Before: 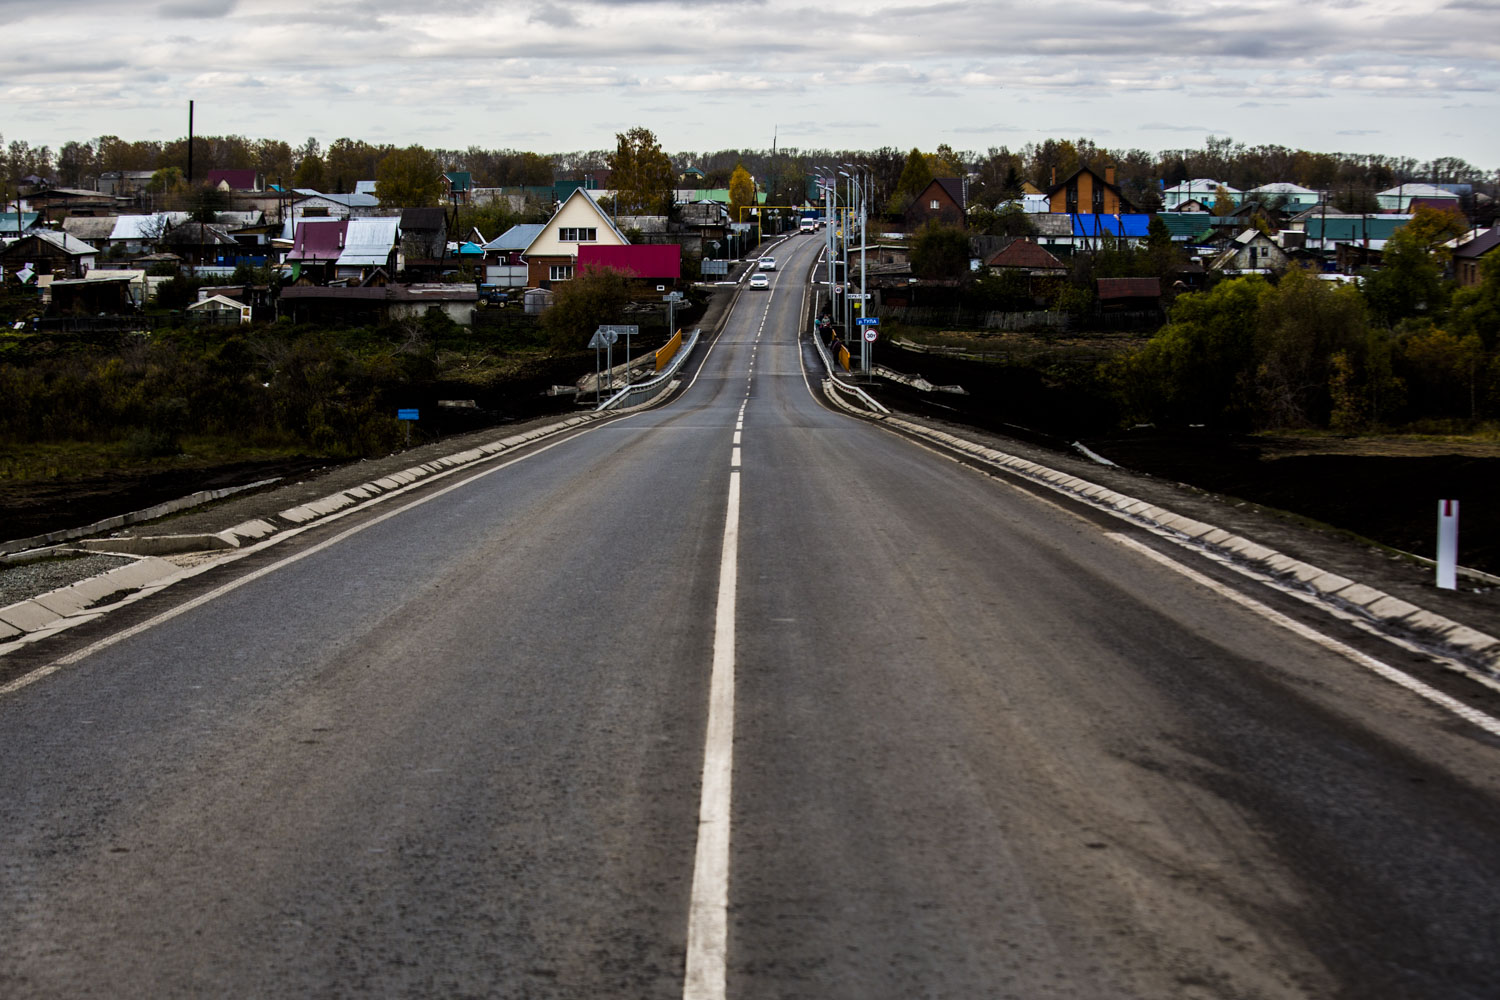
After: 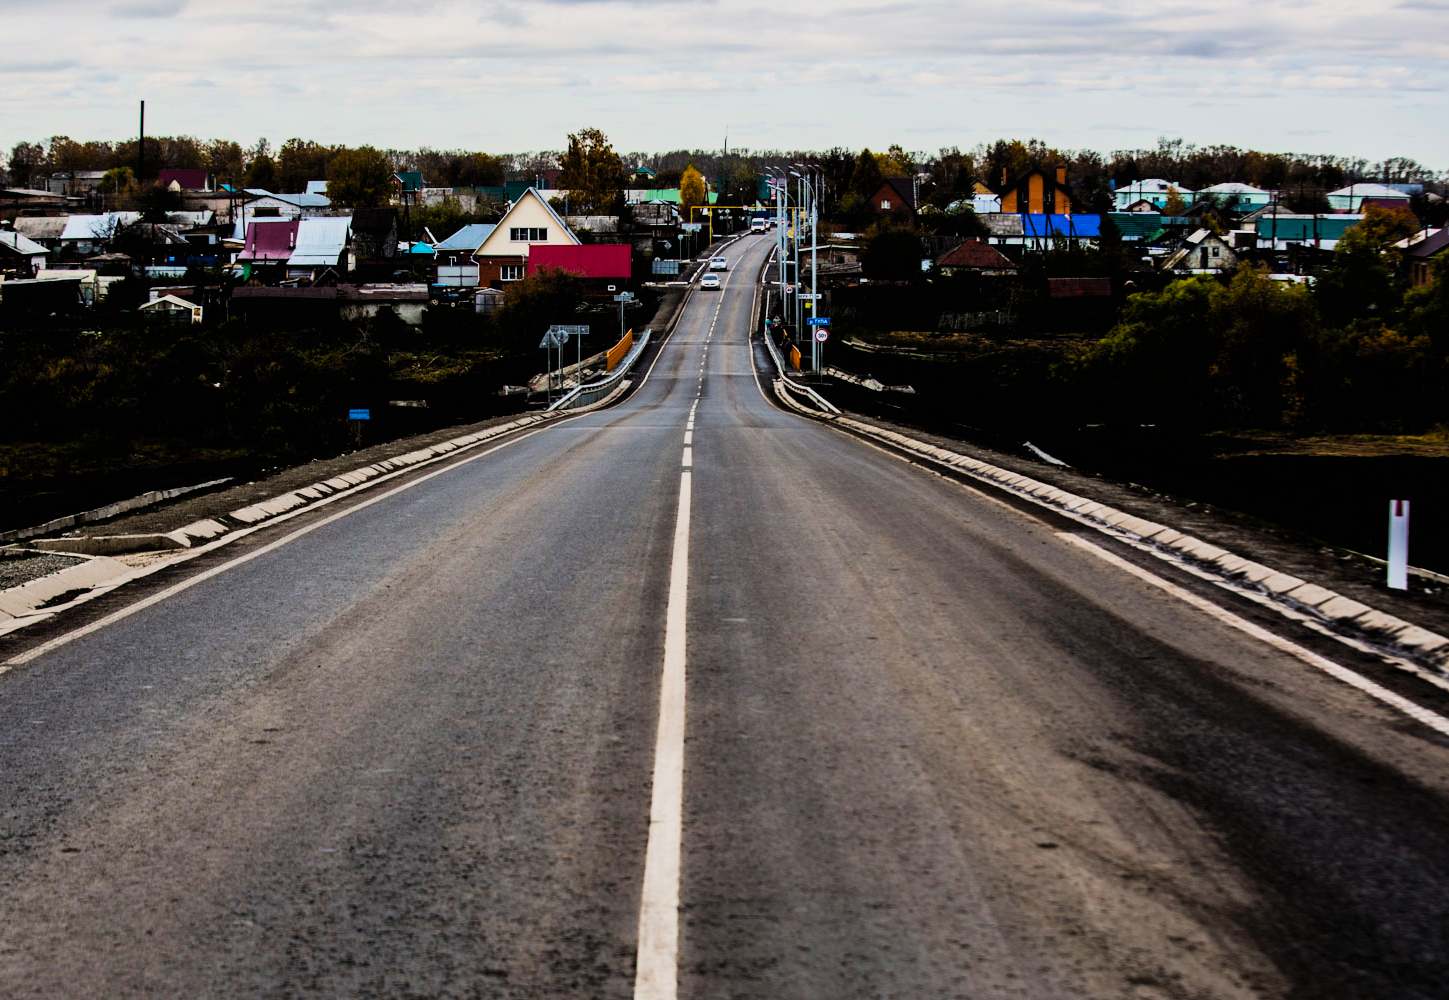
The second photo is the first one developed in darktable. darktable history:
filmic rgb: black relative exposure -9.2 EV, white relative exposure 6.76 EV, hardness 3.06, contrast 1.058
crop and rotate: left 3.358%
contrast brightness saturation: contrast 0.203, brightness 0.157, saturation 0.225
